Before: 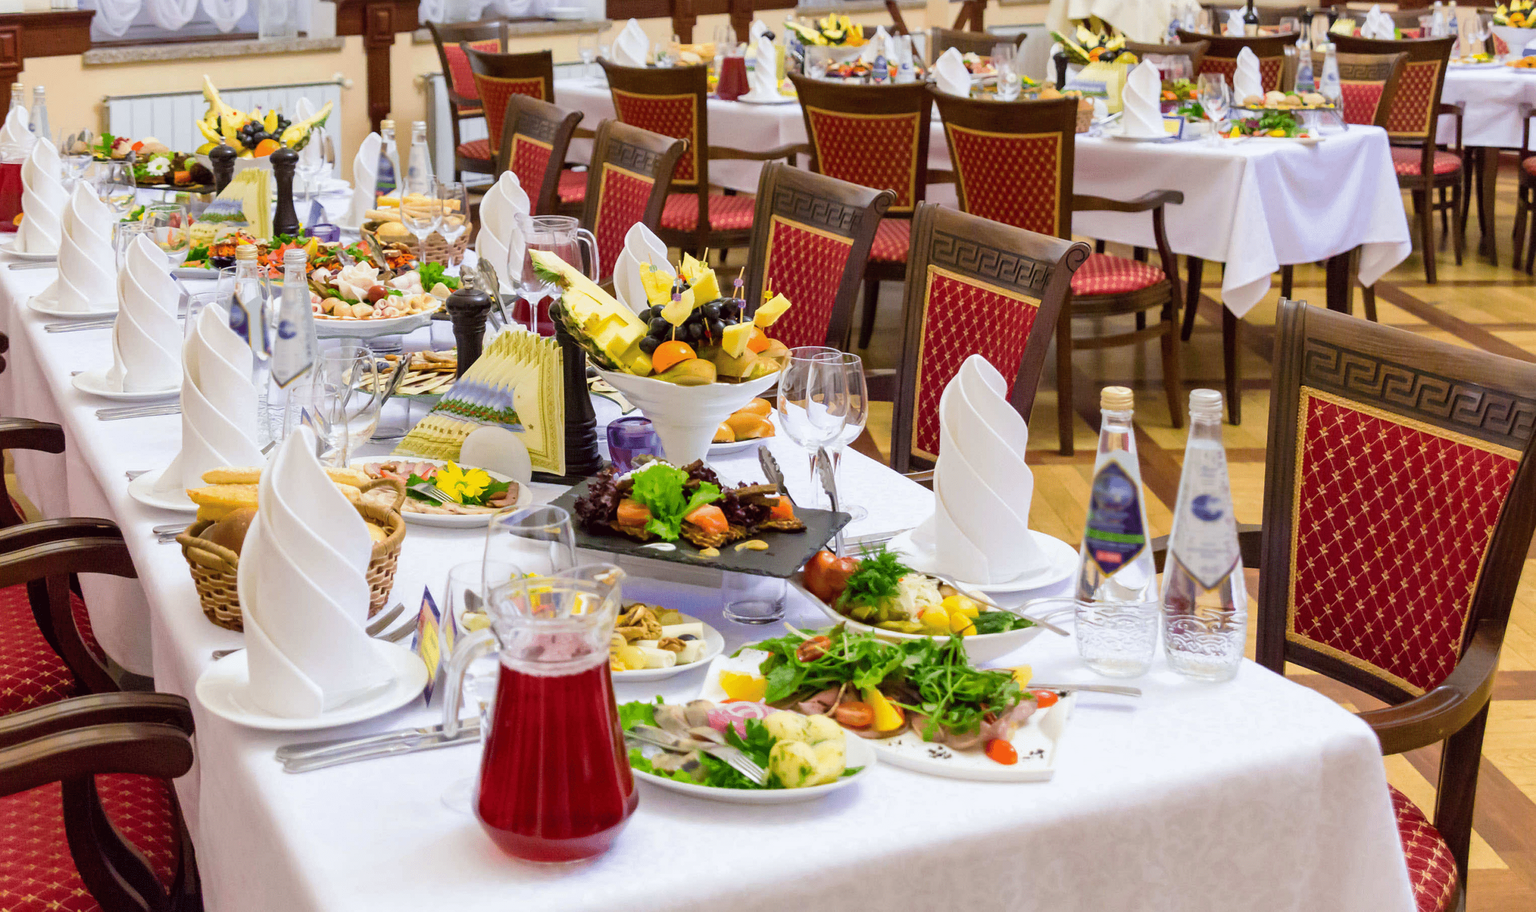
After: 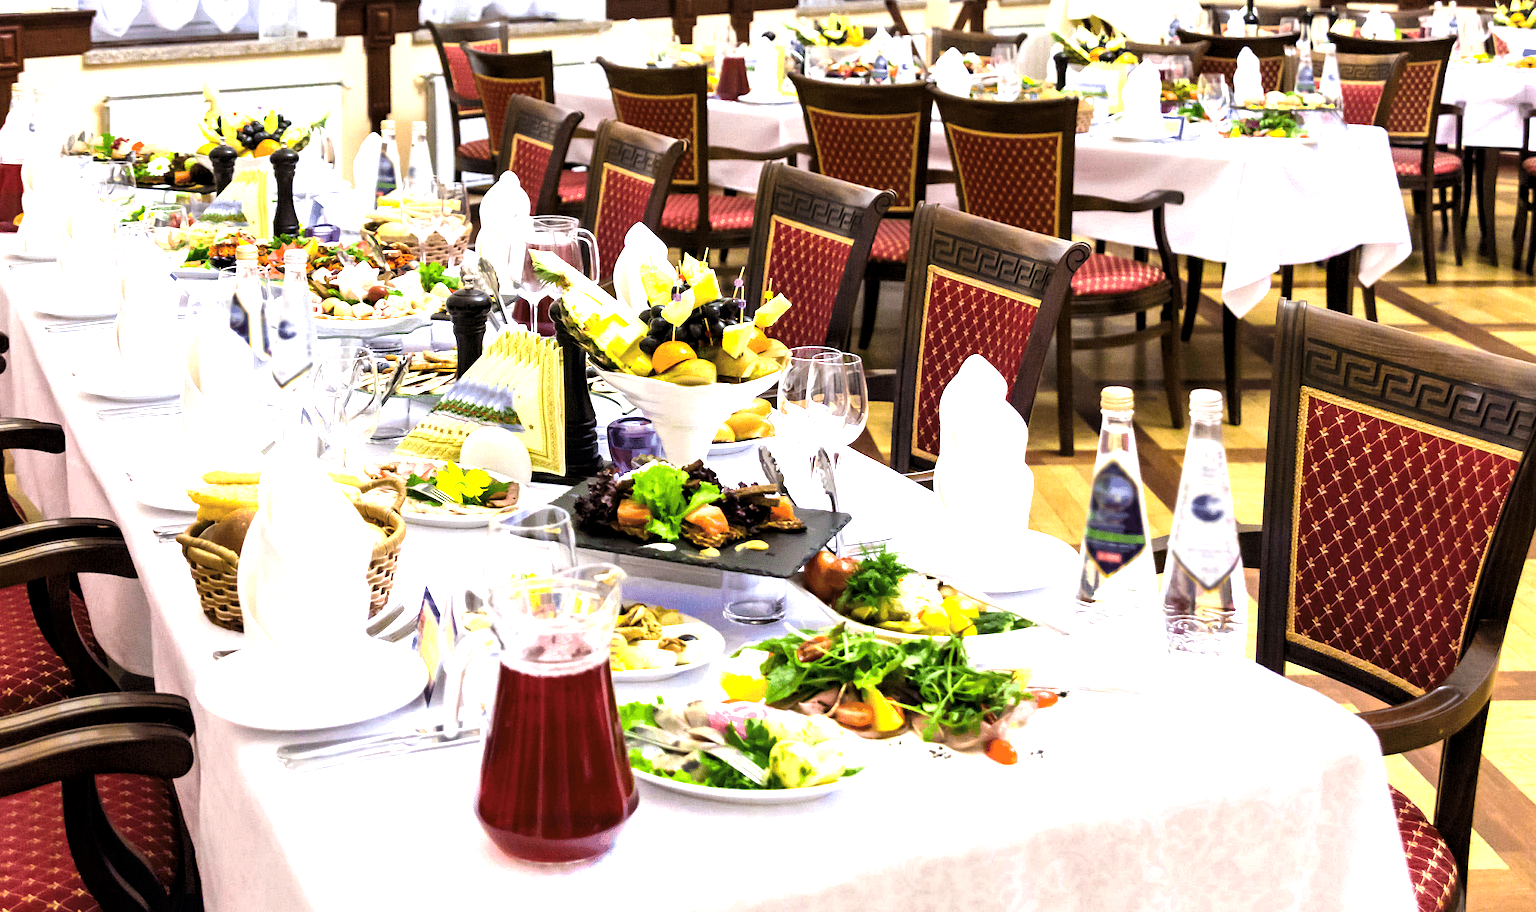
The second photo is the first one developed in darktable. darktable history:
levels: levels [0.101, 0.578, 0.953]
exposure: black level correction 0.001, exposure 0.955 EV, compensate exposure bias true, compensate highlight preservation false
